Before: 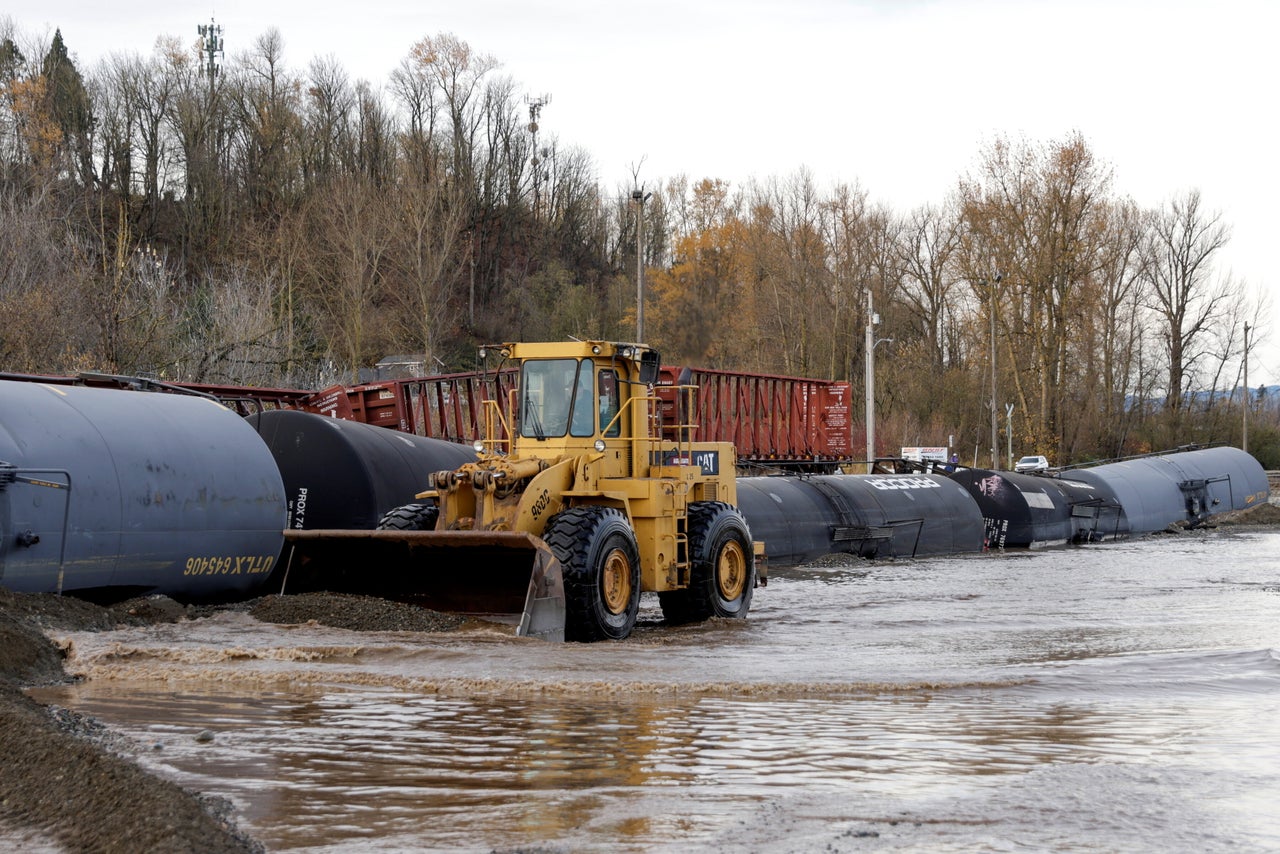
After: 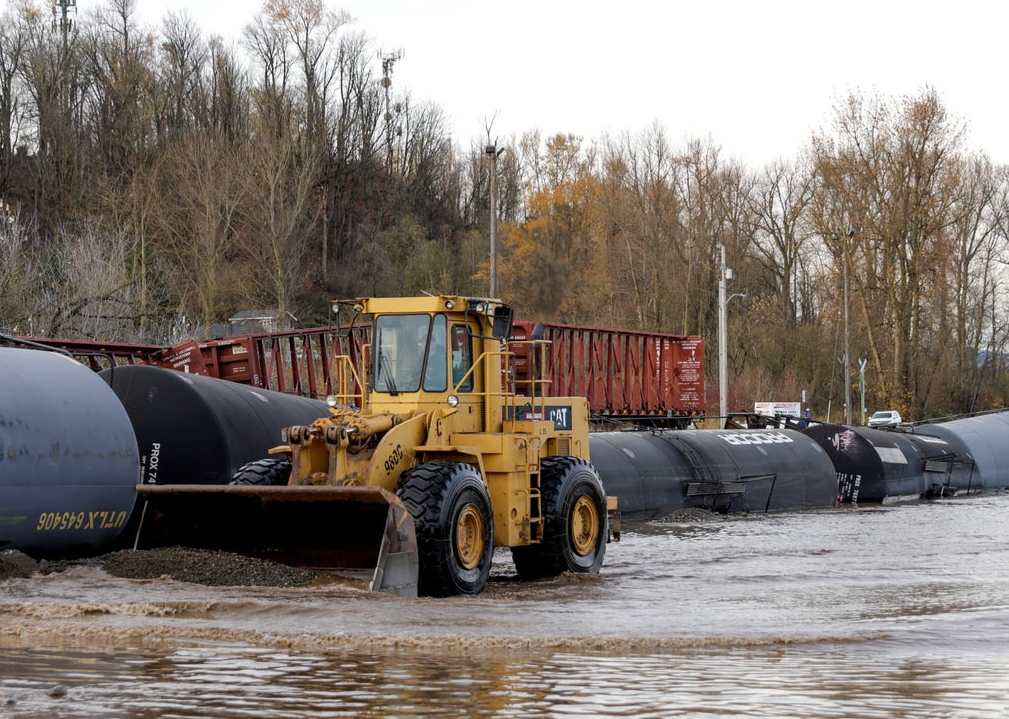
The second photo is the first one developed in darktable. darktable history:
crop: left 11.514%, top 5.295%, right 9.595%, bottom 10.436%
